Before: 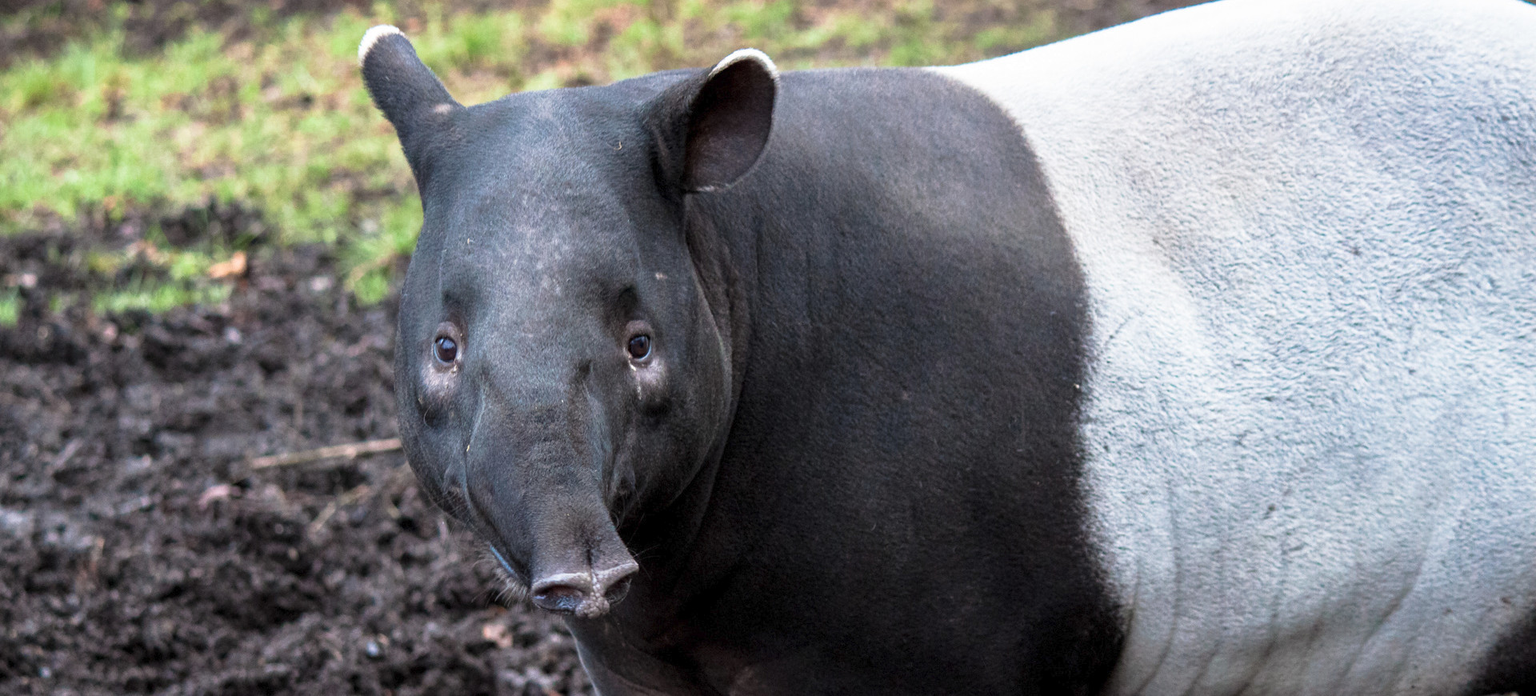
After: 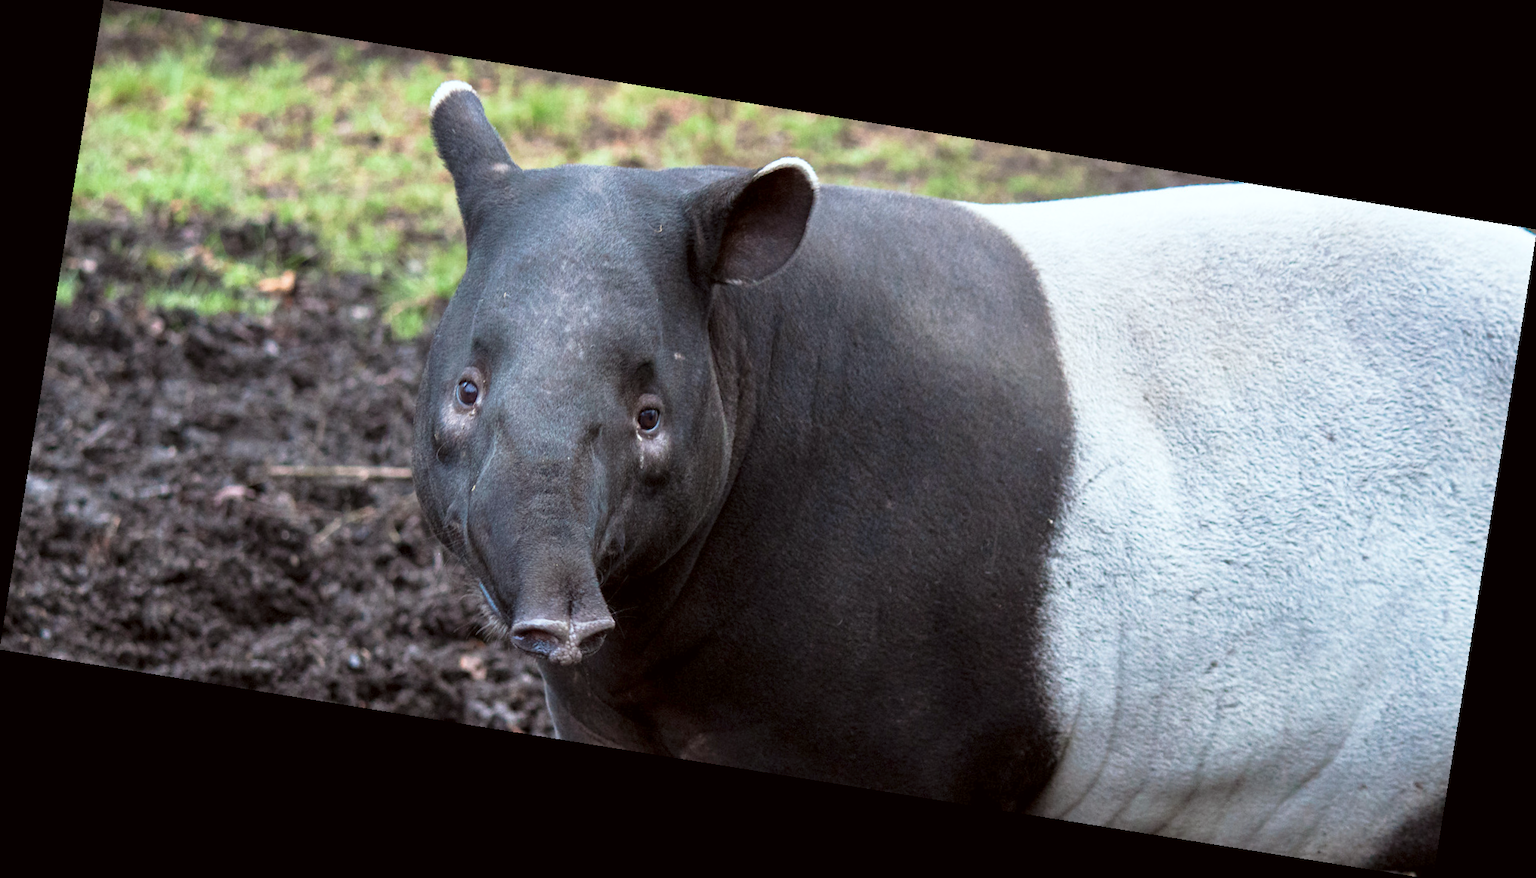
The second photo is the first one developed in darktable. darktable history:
rotate and perspective: rotation 9.12°, automatic cropping off
color correction: highlights a* -2.73, highlights b* -2.09, shadows a* 2.41, shadows b* 2.73
